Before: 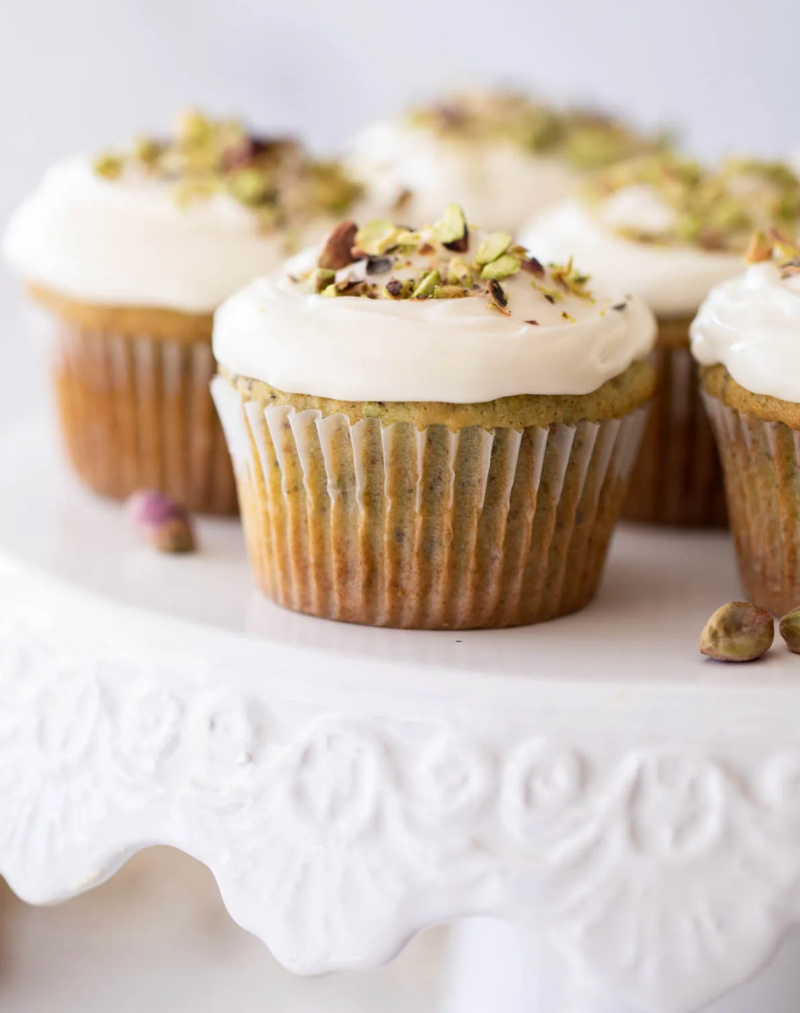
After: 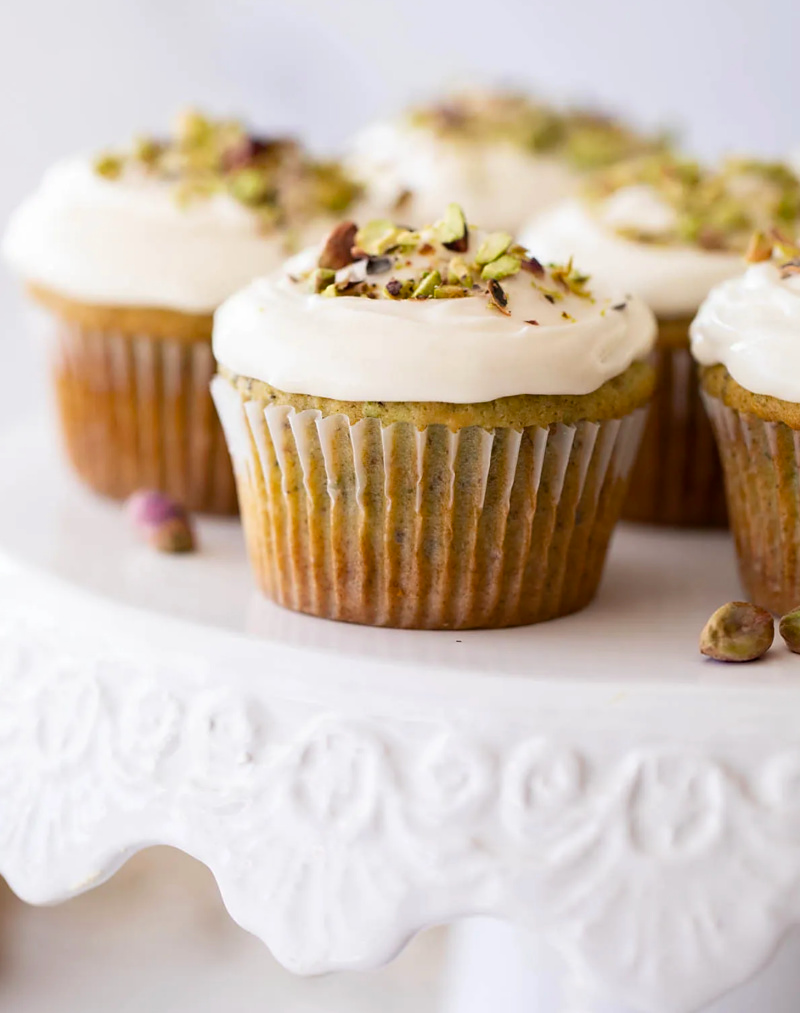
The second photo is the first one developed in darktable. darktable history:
tone equalizer: on, module defaults
sharpen: radius 1.458, amount 0.398, threshold 1.271
color balance rgb: perceptual saturation grading › global saturation 8.89%, saturation formula JzAzBz (2021)
